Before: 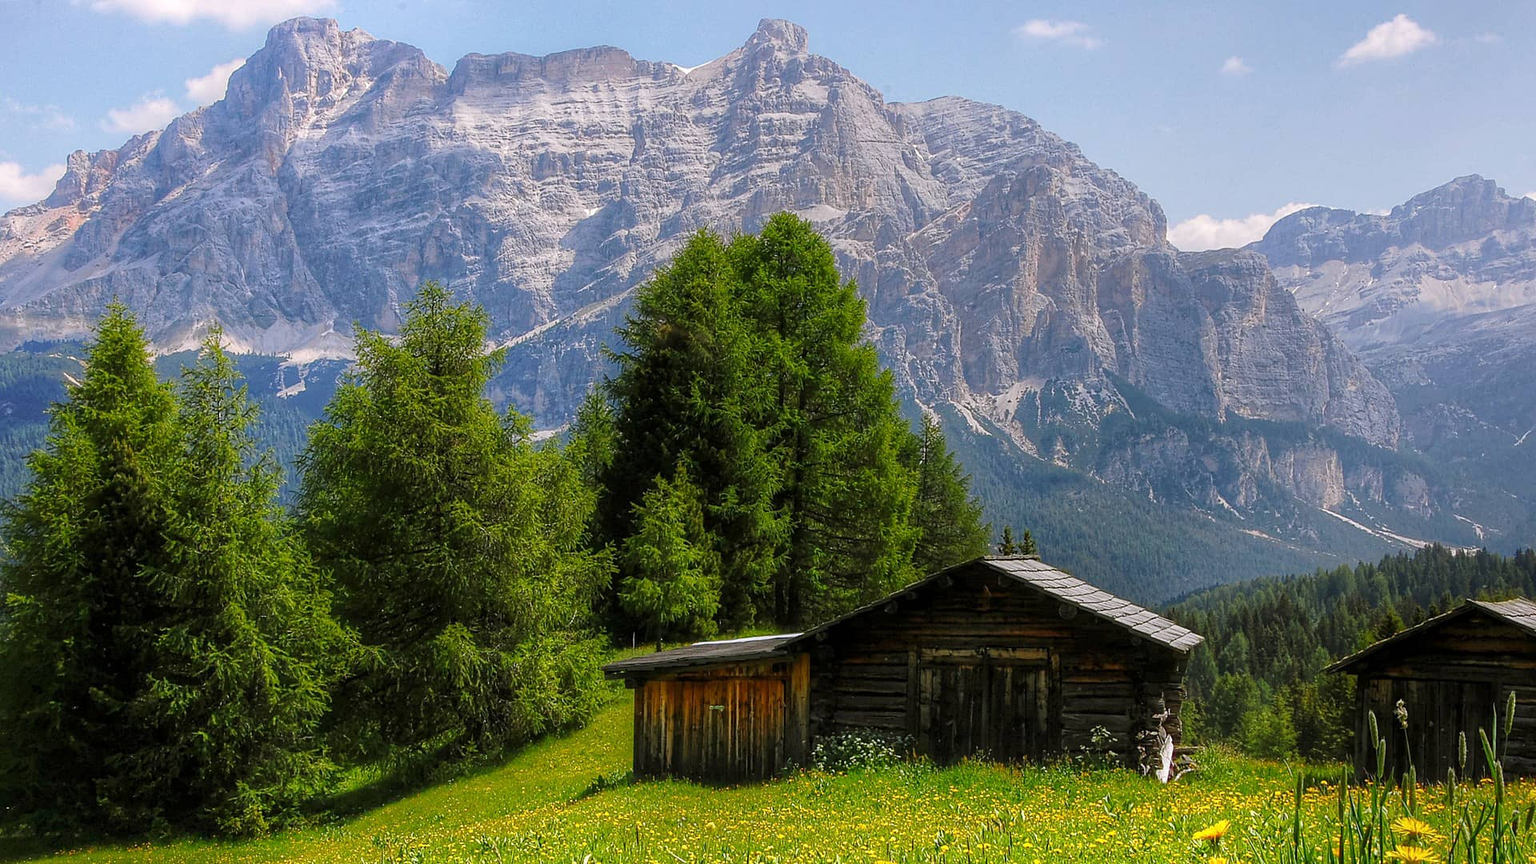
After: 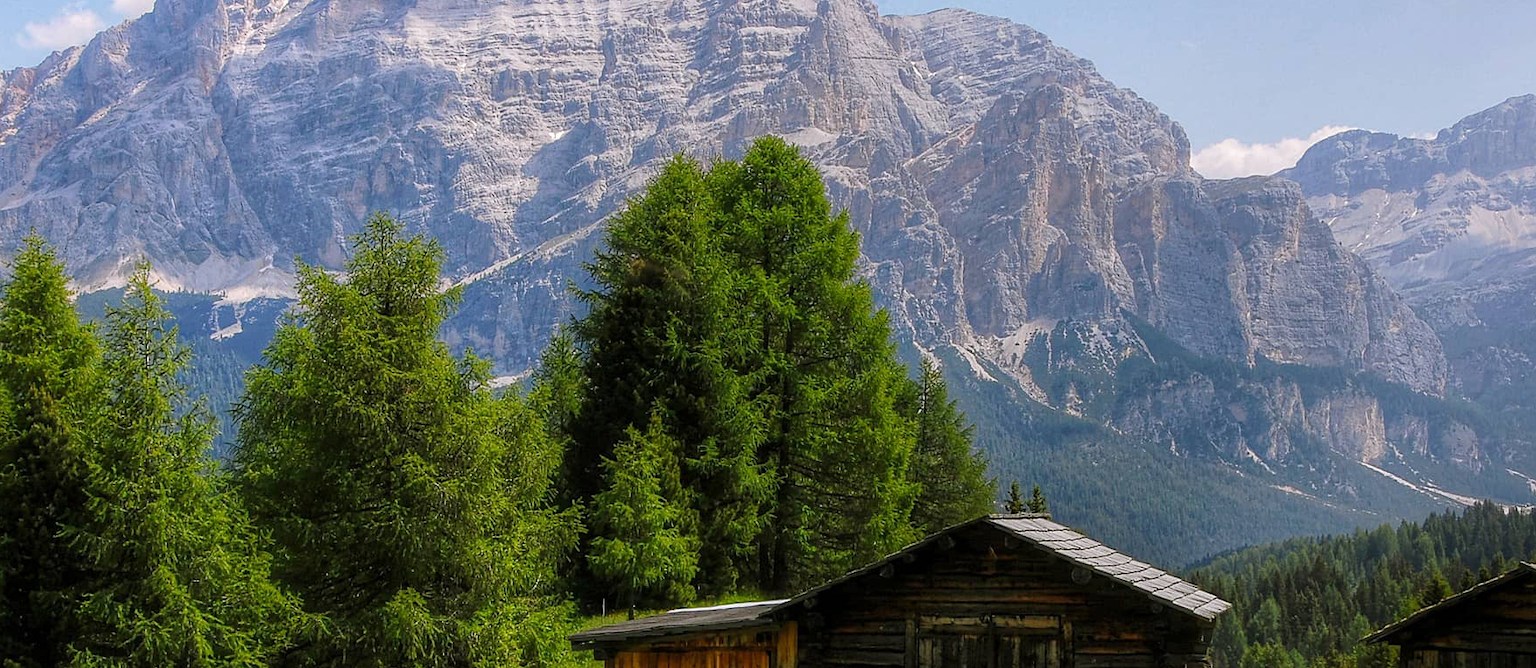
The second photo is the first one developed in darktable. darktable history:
crop: left 5.596%, top 10.314%, right 3.534%, bottom 19.395%
shadows and highlights: radius 334.93, shadows 63.48, highlights 6.06, compress 87.7%, highlights color adjustment 39.73%, soften with gaussian
